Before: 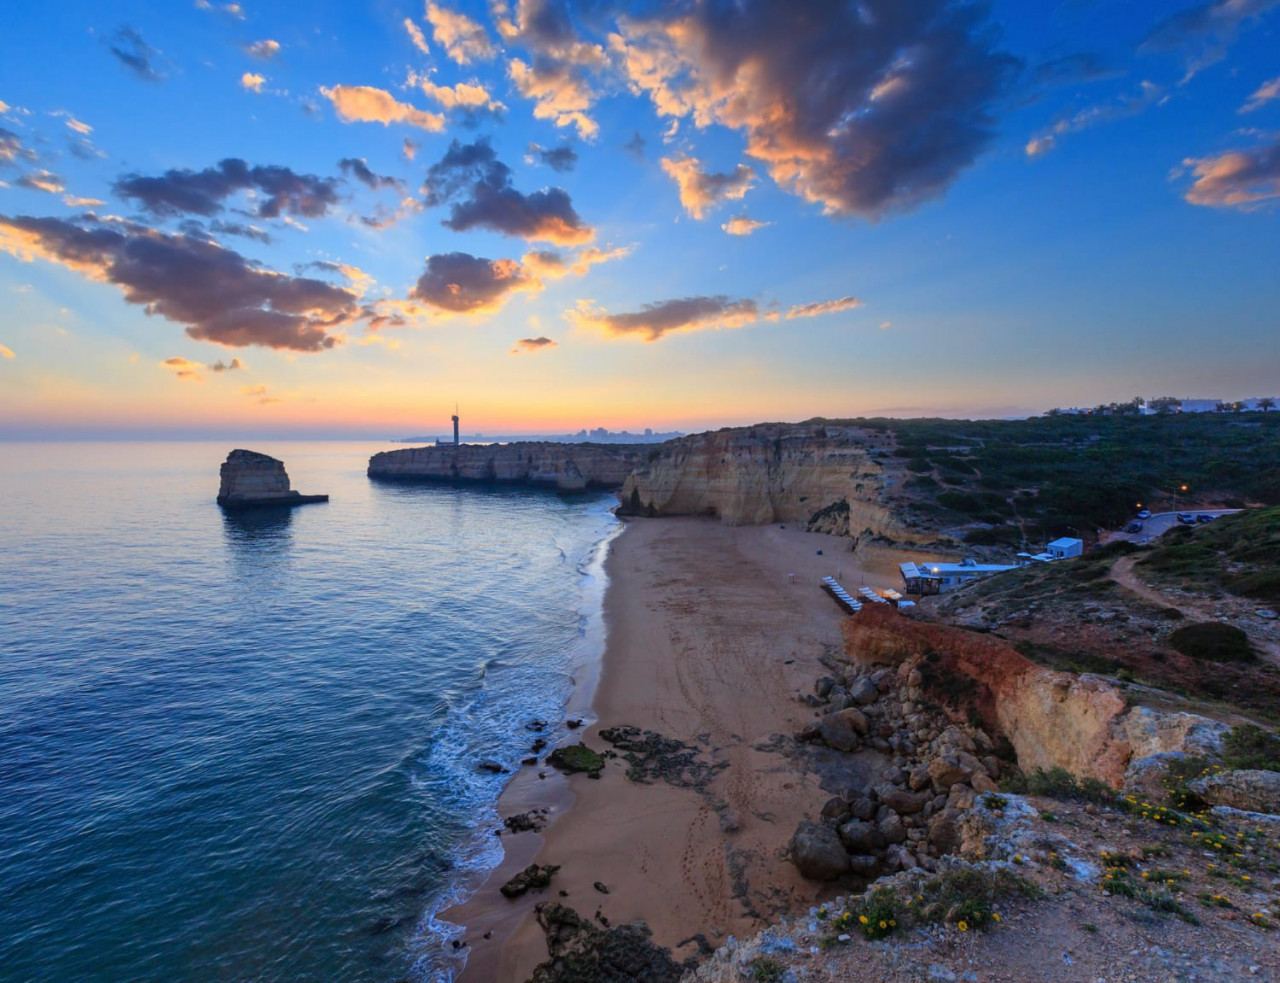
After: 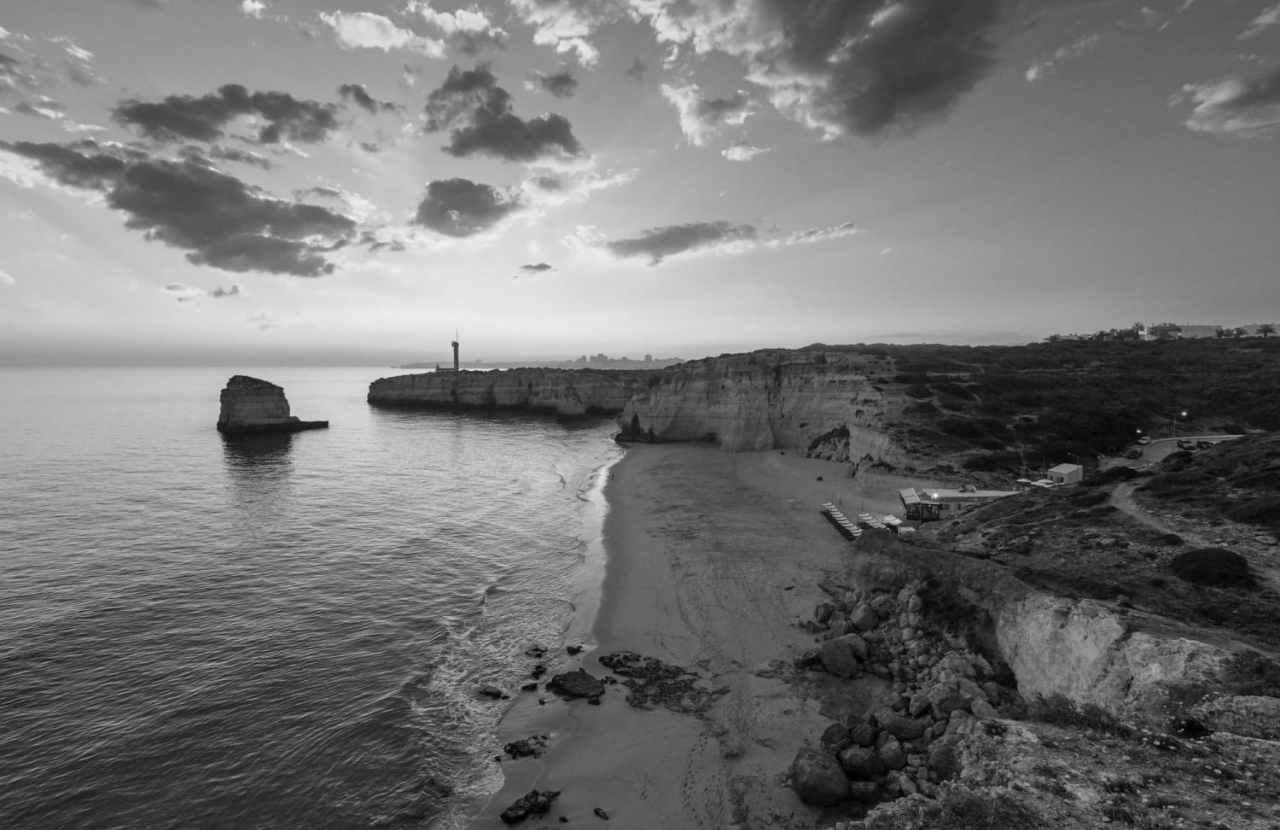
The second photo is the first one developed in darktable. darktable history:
color calibration: output gray [0.714, 0.278, 0, 0], x 0.38, y 0.391, temperature 4082.06 K
crop: top 7.59%, bottom 7.9%
levels: mode automatic, levels [0.073, 0.497, 0.972]
